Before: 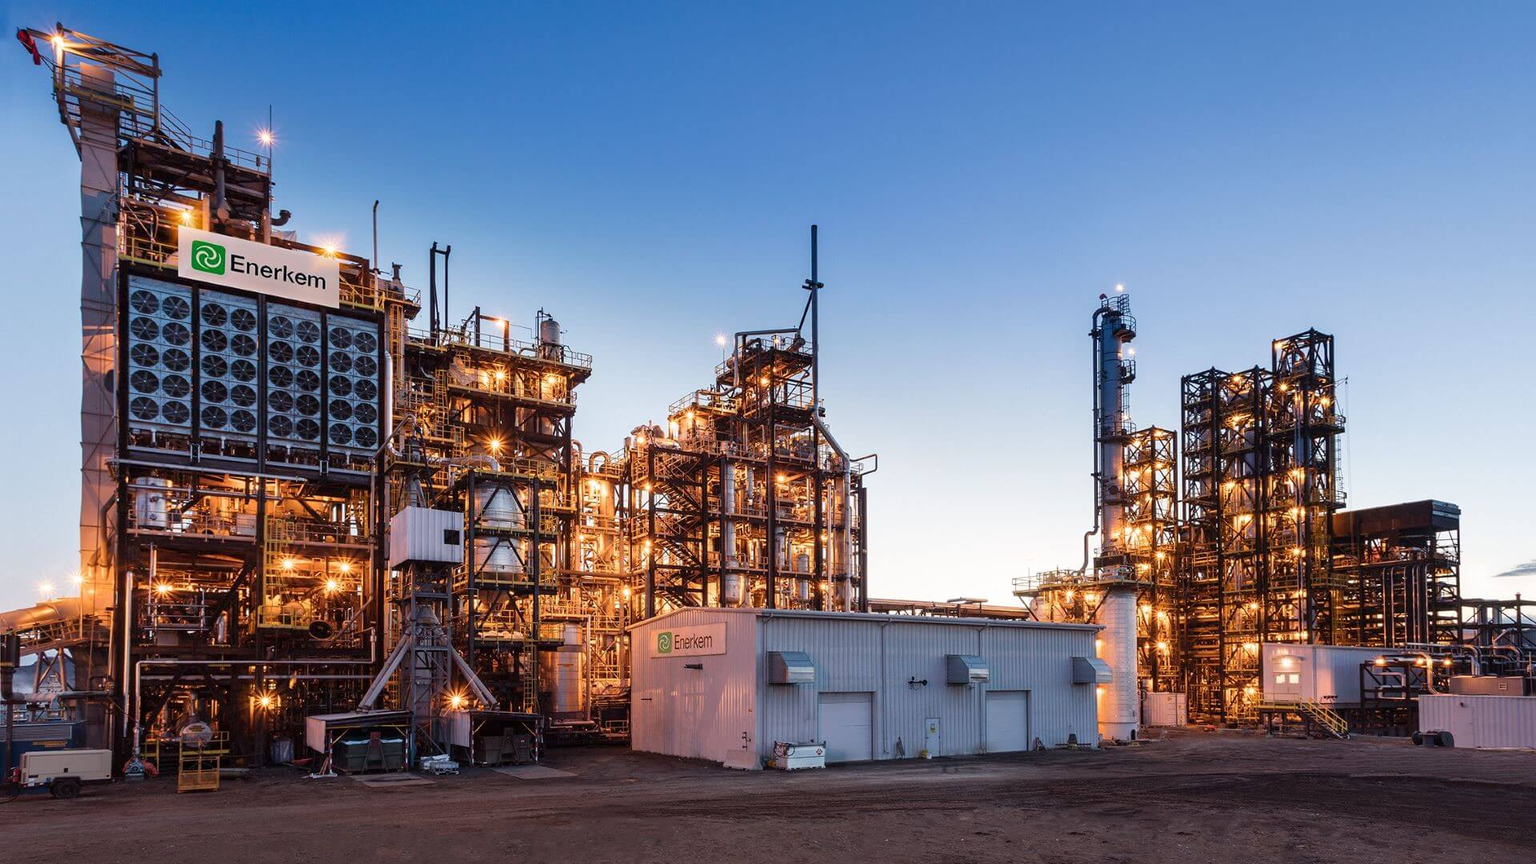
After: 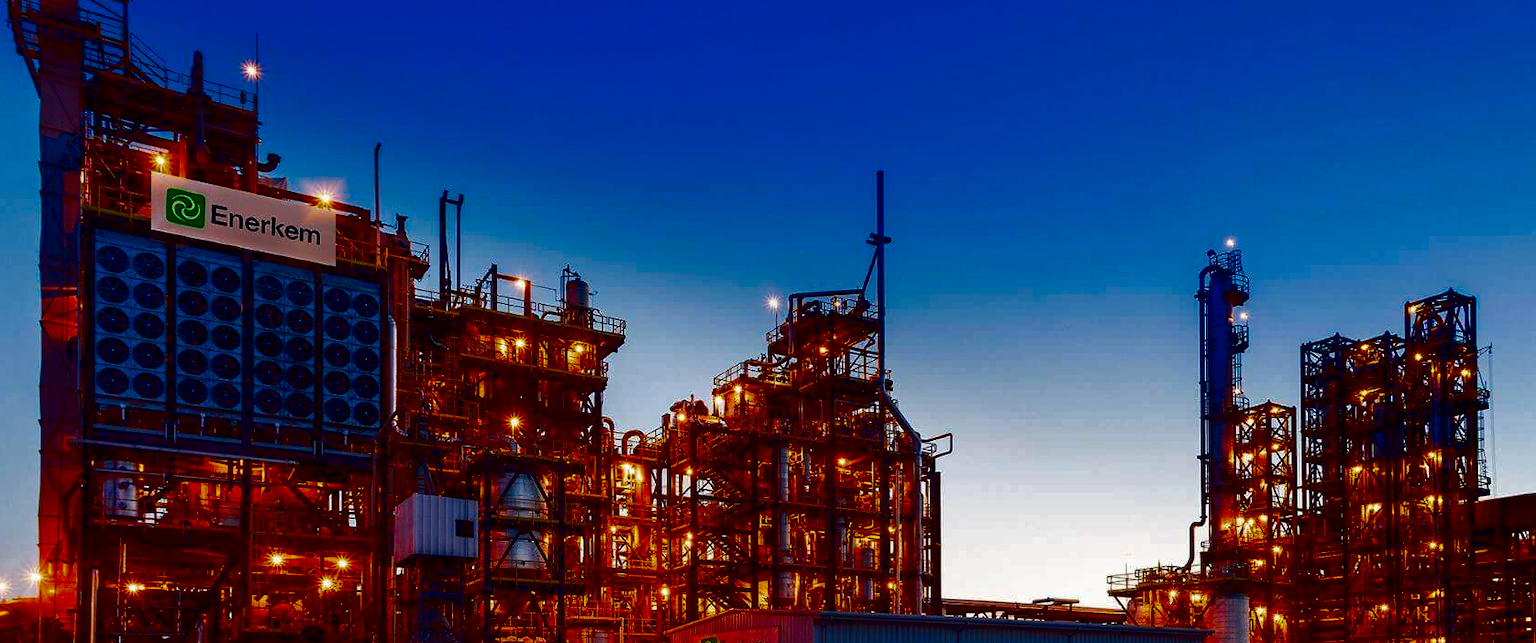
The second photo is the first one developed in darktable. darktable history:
crop: left 3.068%, top 8.831%, right 9.658%, bottom 26.113%
contrast brightness saturation: brightness -0.993, saturation 0.999
